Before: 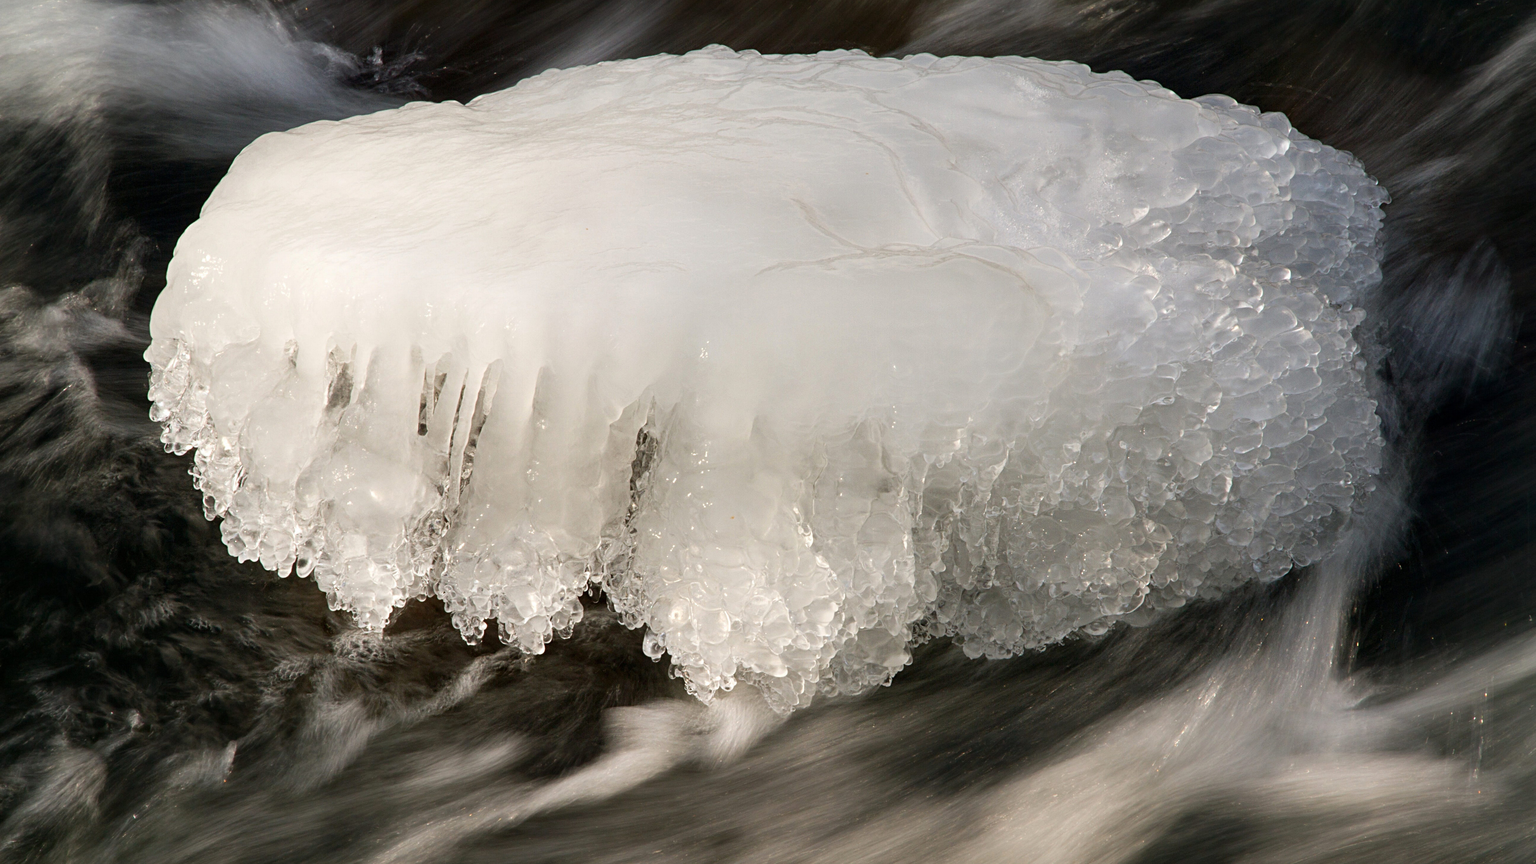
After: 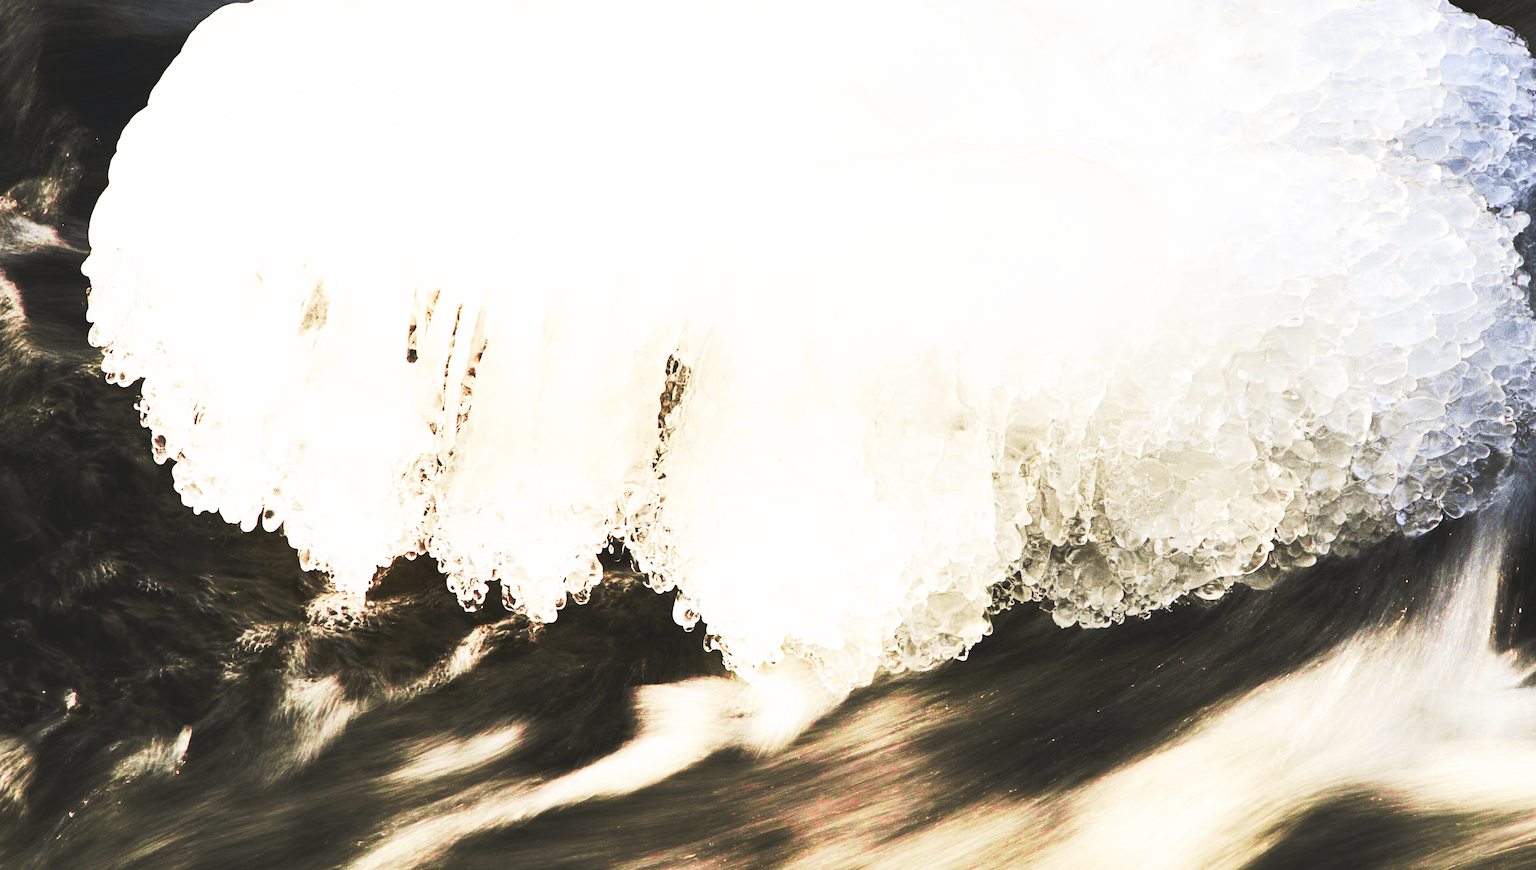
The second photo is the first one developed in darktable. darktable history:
base curve: curves: ch0 [(0, 0.015) (0.085, 0.116) (0.134, 0.298) (0.19, 0.545) (0.296, 0.764) (0.599, 0.982) (1, 1)], preserve colors none
tone equalizer: -8 EV -0.434 EV, -7 EV -0.406 EV, -6 EV -0.336 EV, -5 EV -0.257 EV, -3 EV 0.241 EV, -2 EV 0.303 EV, -1 EV 0.406 EV, +0 EV 0.425 EV, edges refinement/feathering 500, mask exposure compensation -1.57 EV, preserve details no
crop and rotate: left 4.885%, top 14.989%, right 10.704%
tone curve: curves: ch0 [(0, 0.036) (0.119, 0.115) (0.466, 0.498) (0.715, 0.767) (0.817, 0.865) (1, 0.998)]; ch1 [(0, 0) (0.377, 0.424) (0.442, 0.491) (0.487, 0.498) (0.514, 0.512) (0.536, 0.577) (0.66, 0.724) (1, 1)]; ch2 [(0, 0) (0.38, 0.405) (0.463, 0.443) (0.492, 0.486) (0.526, 0.541) (0.578, 0.598) (1, 1)], color space Lab, independent channels, preserve colors none
